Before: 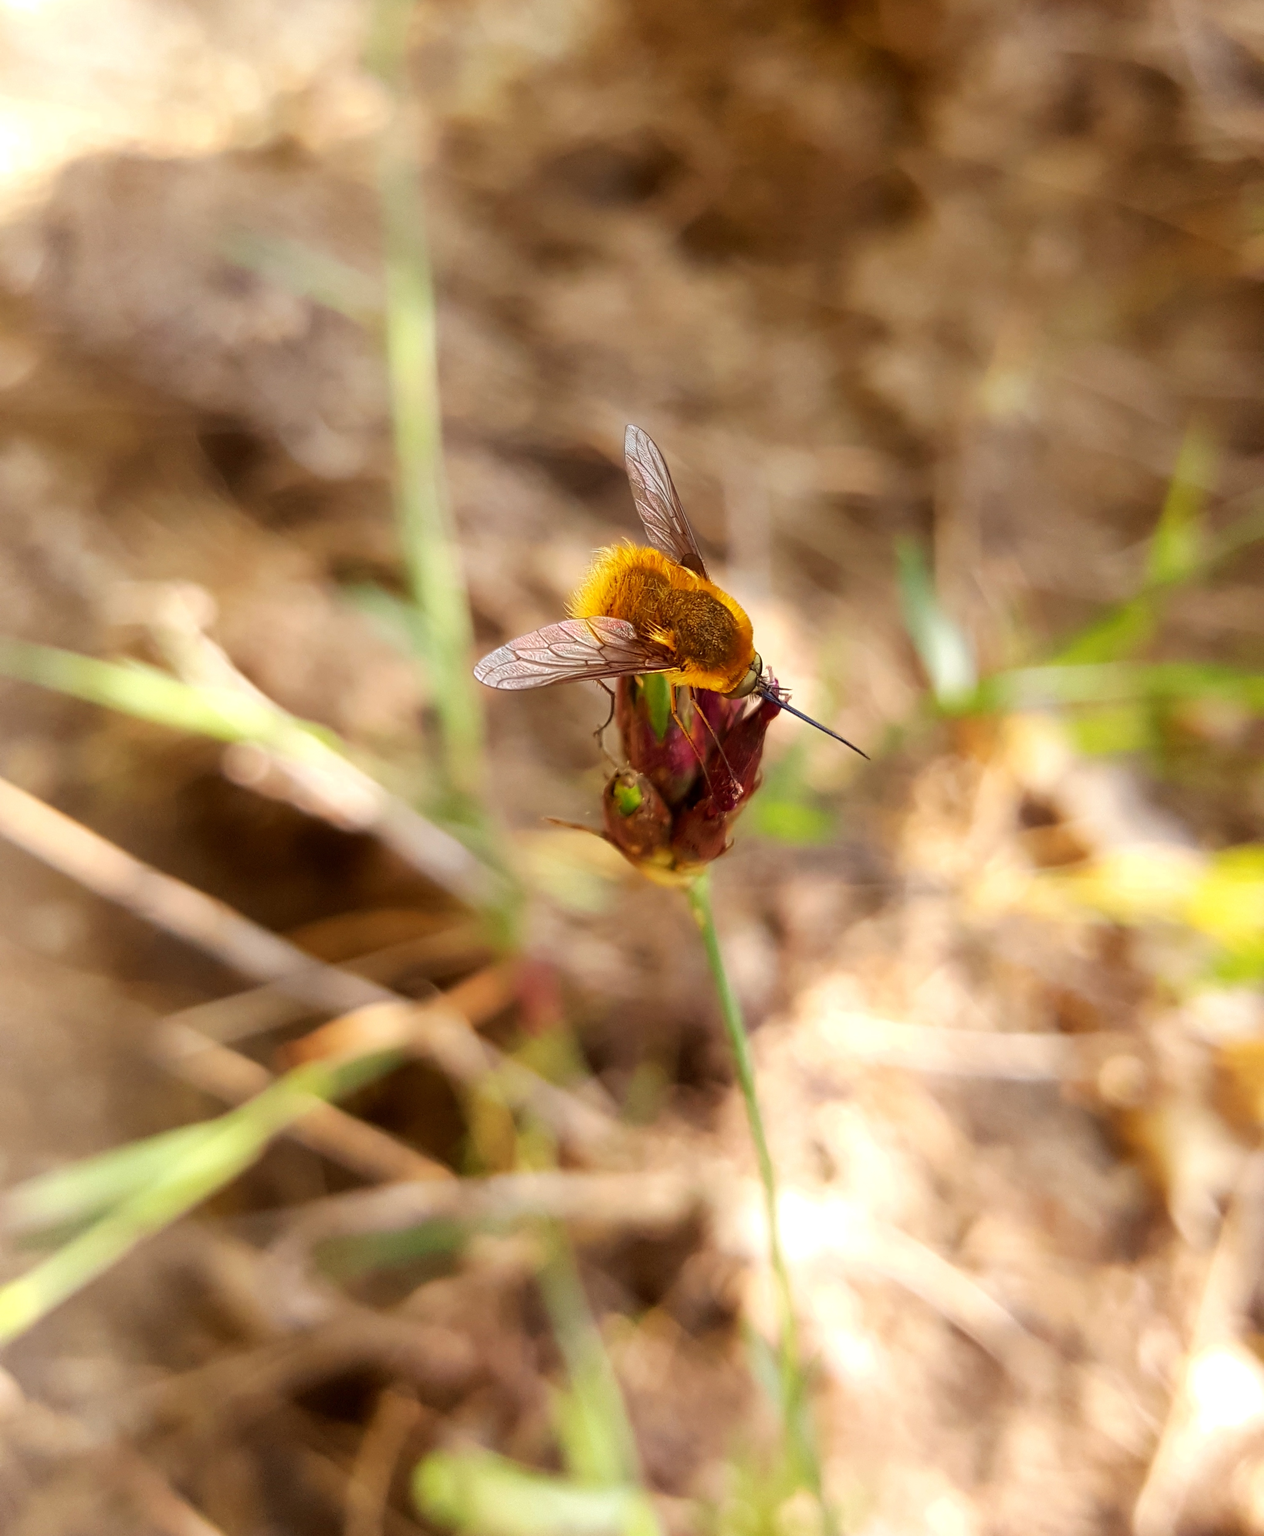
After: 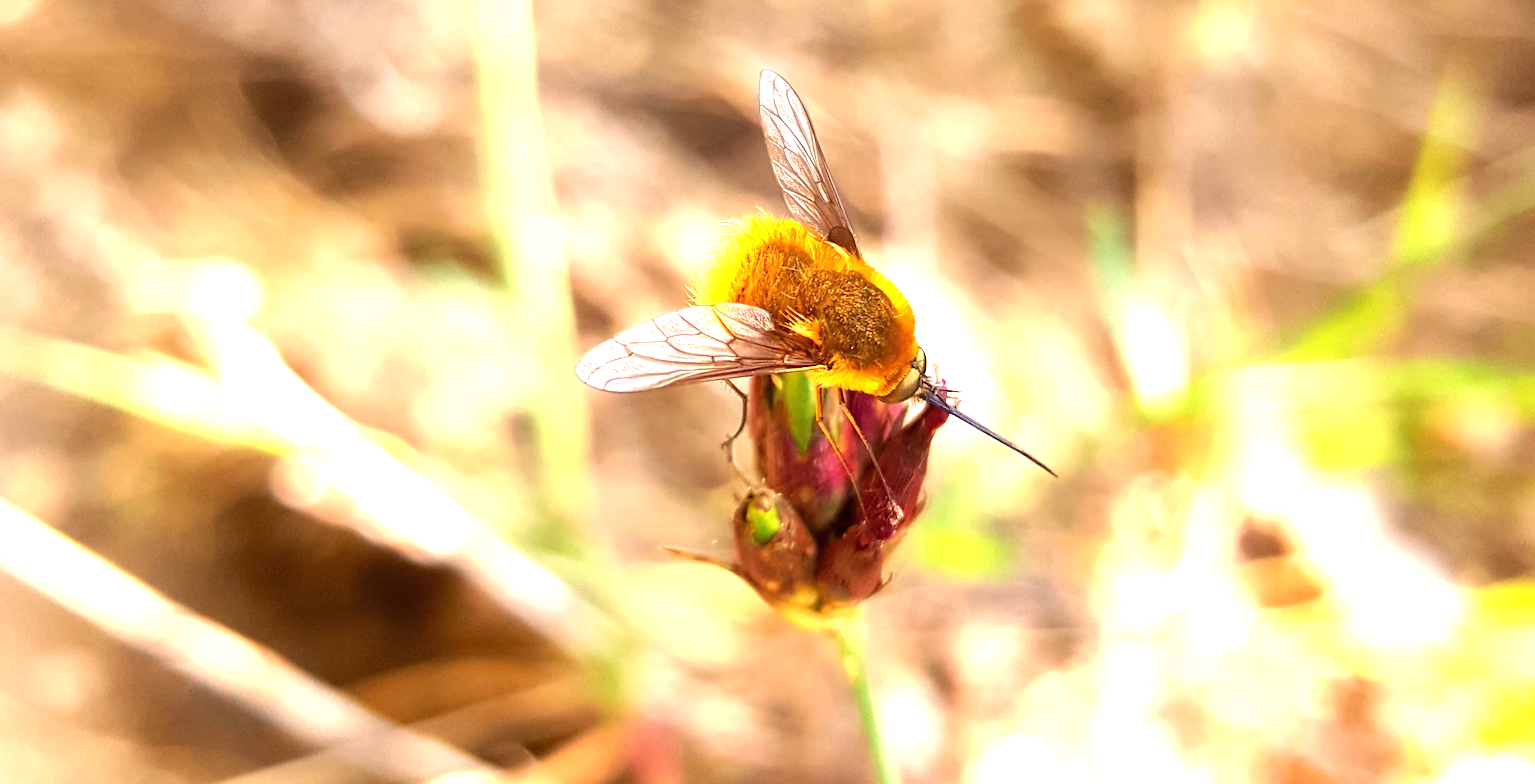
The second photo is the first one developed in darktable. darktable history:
exposure: black level correction 0, exposure 1.401 EV, compensate highlight preservation false
crop and rotate: top 23.938%, bottom 33.987%
